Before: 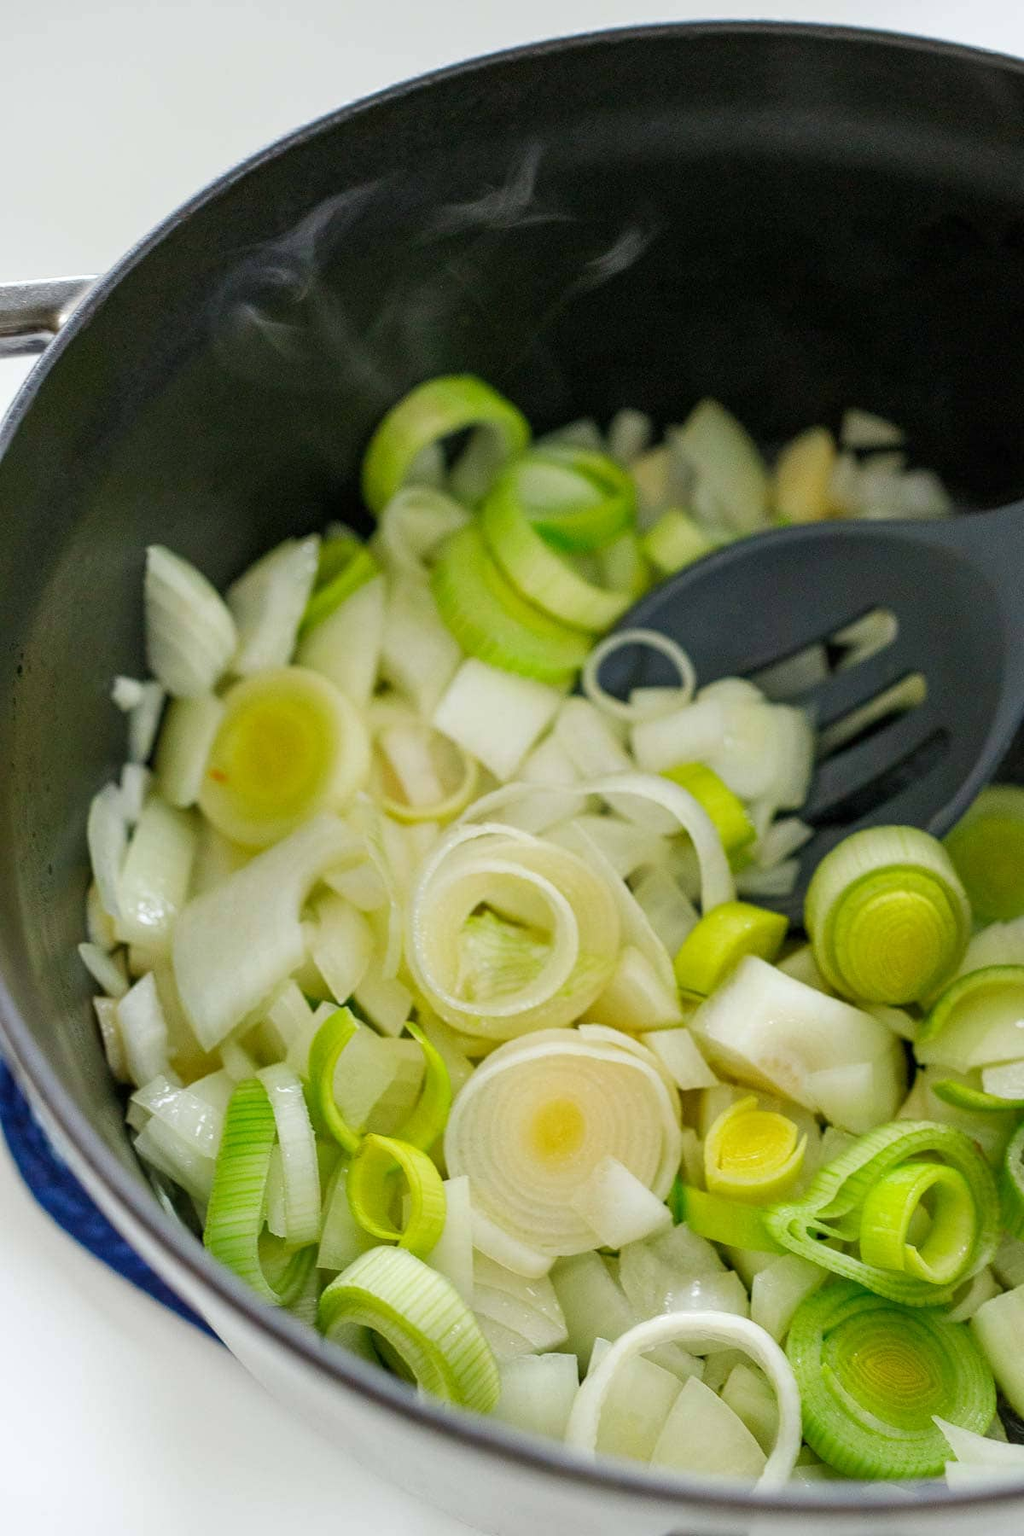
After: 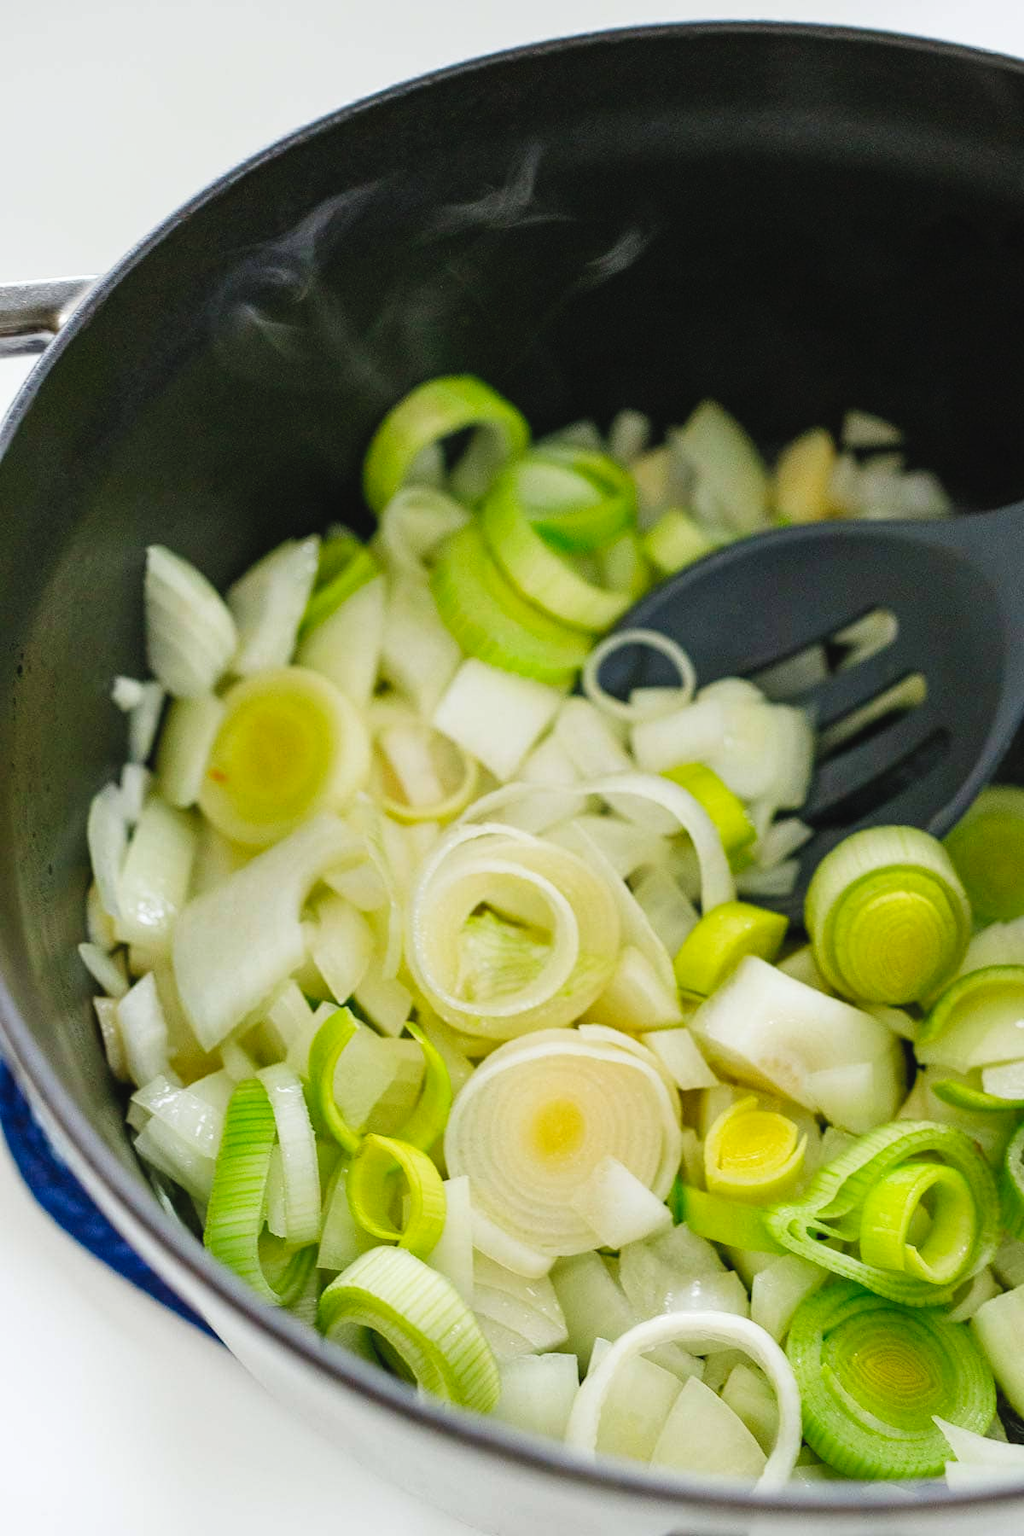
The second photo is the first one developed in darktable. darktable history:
tone curve: curves: ch0 [(0, 0.036) (0.119, 0.115) (0.466, 0.498) (0.715, 0.767) (0.817, 0.865) (1, 0.998)]; ch1 [(0, 0) (0.377, 0.424) (0.442, 0.491) (0.487, 0.498) (0.514, 0.512) (0.536, 0.577) (0.66, 0.724) (1, 1)]; ch2 [(0, 0) (0.38, 0.405) (0.463, 0.443) (0.492, 0.486) (0.526, 0.541) (0.578, 0.598) (1, 1)], preserve colors none
